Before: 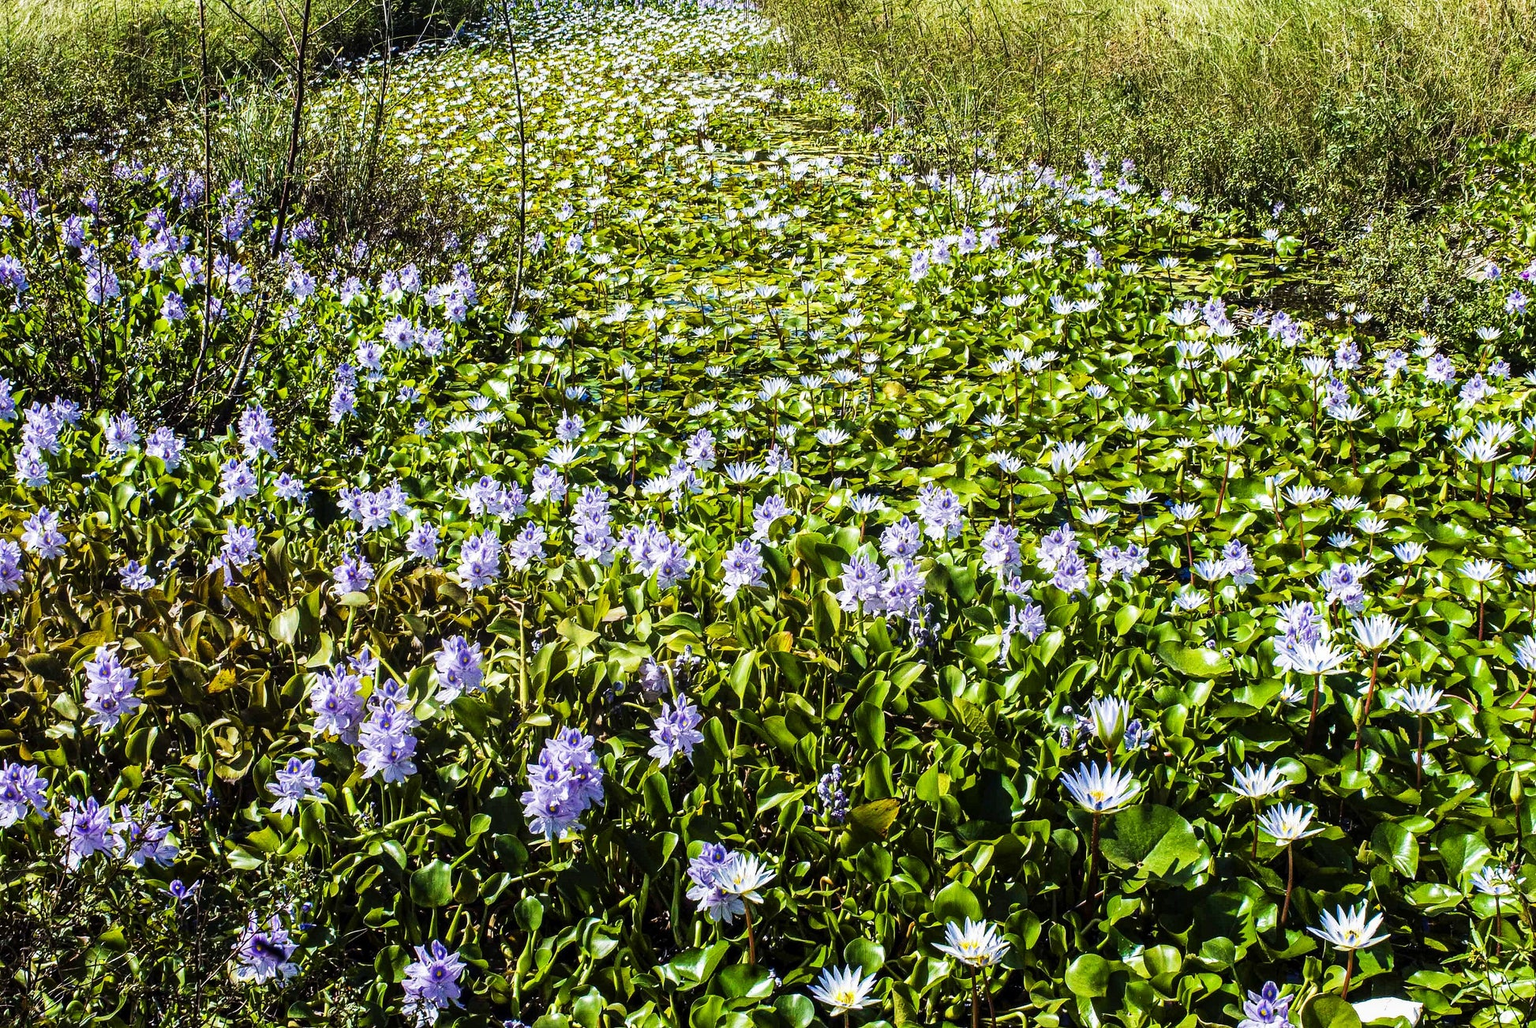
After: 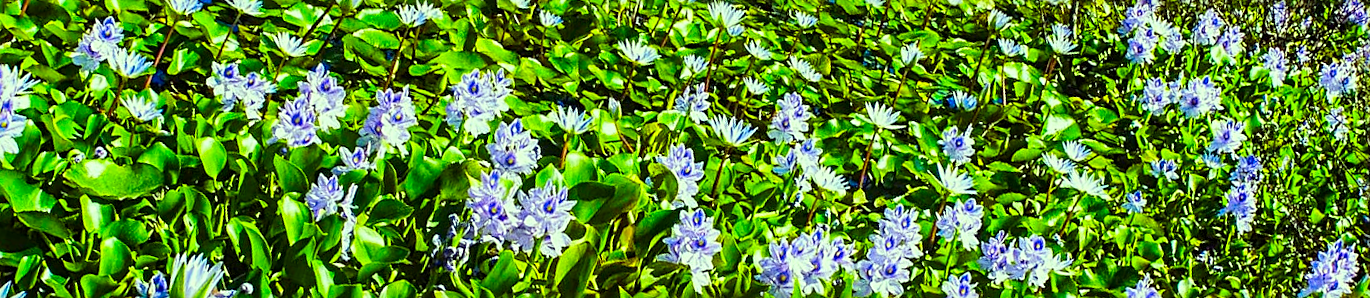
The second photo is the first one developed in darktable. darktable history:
sharpen: on, module defaults
rotate and perspective: rotation -2°, crop left 0.022, crop right 0.978, crop top 0.049, crop bottom 0.951
color correction: highlights a* -10.77, highlights b* 9.8, saturation 1.72
crop and rotate: angle 16.12°, top 30.835%, bottom 35.653%
